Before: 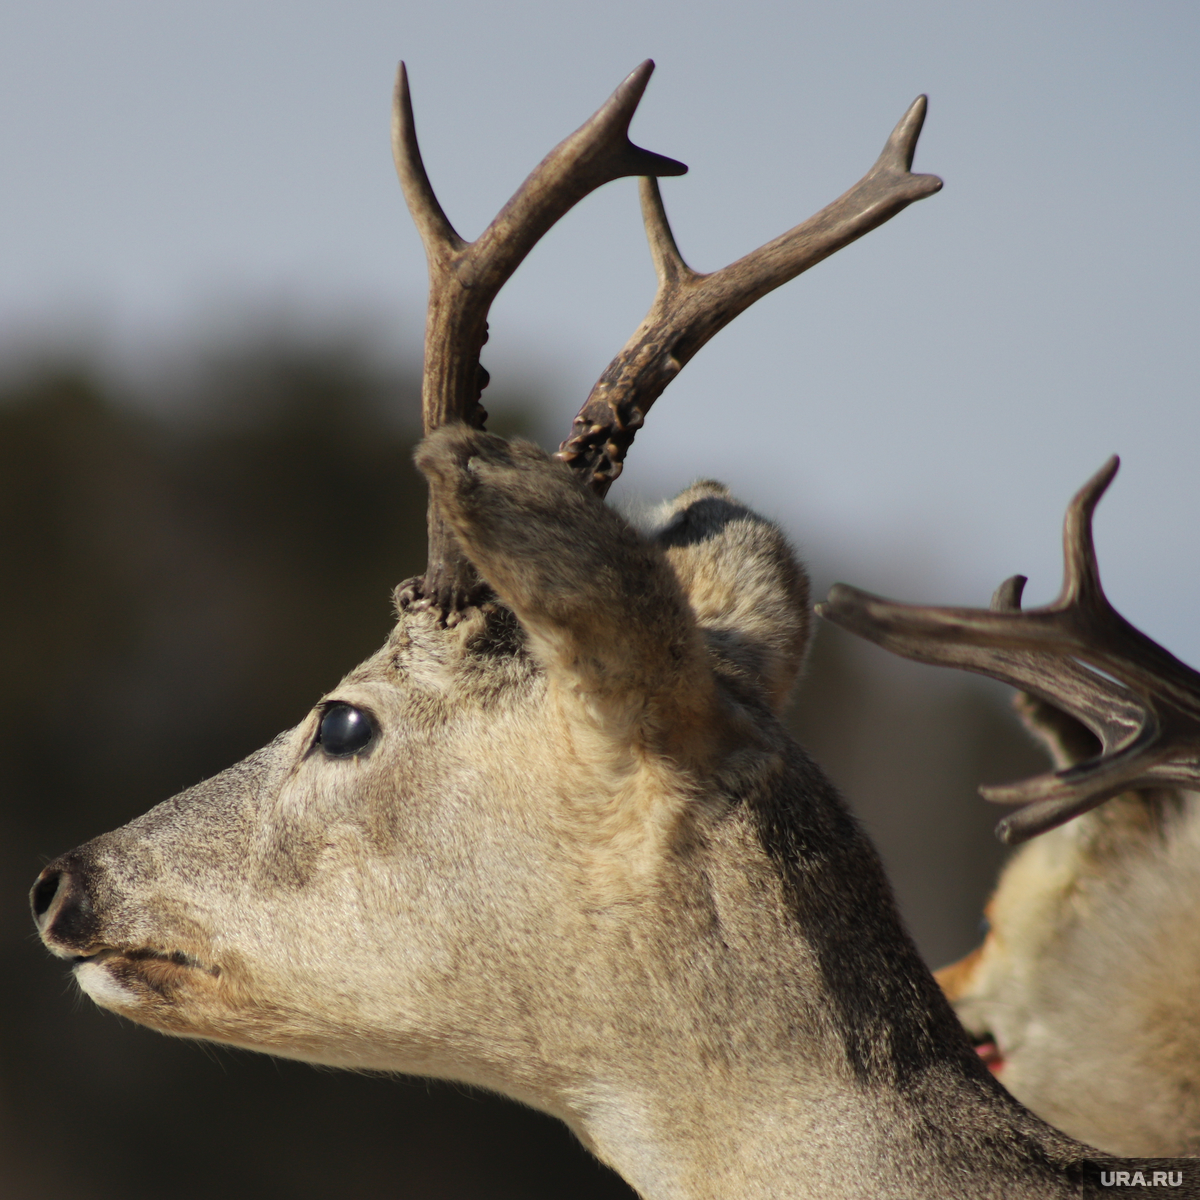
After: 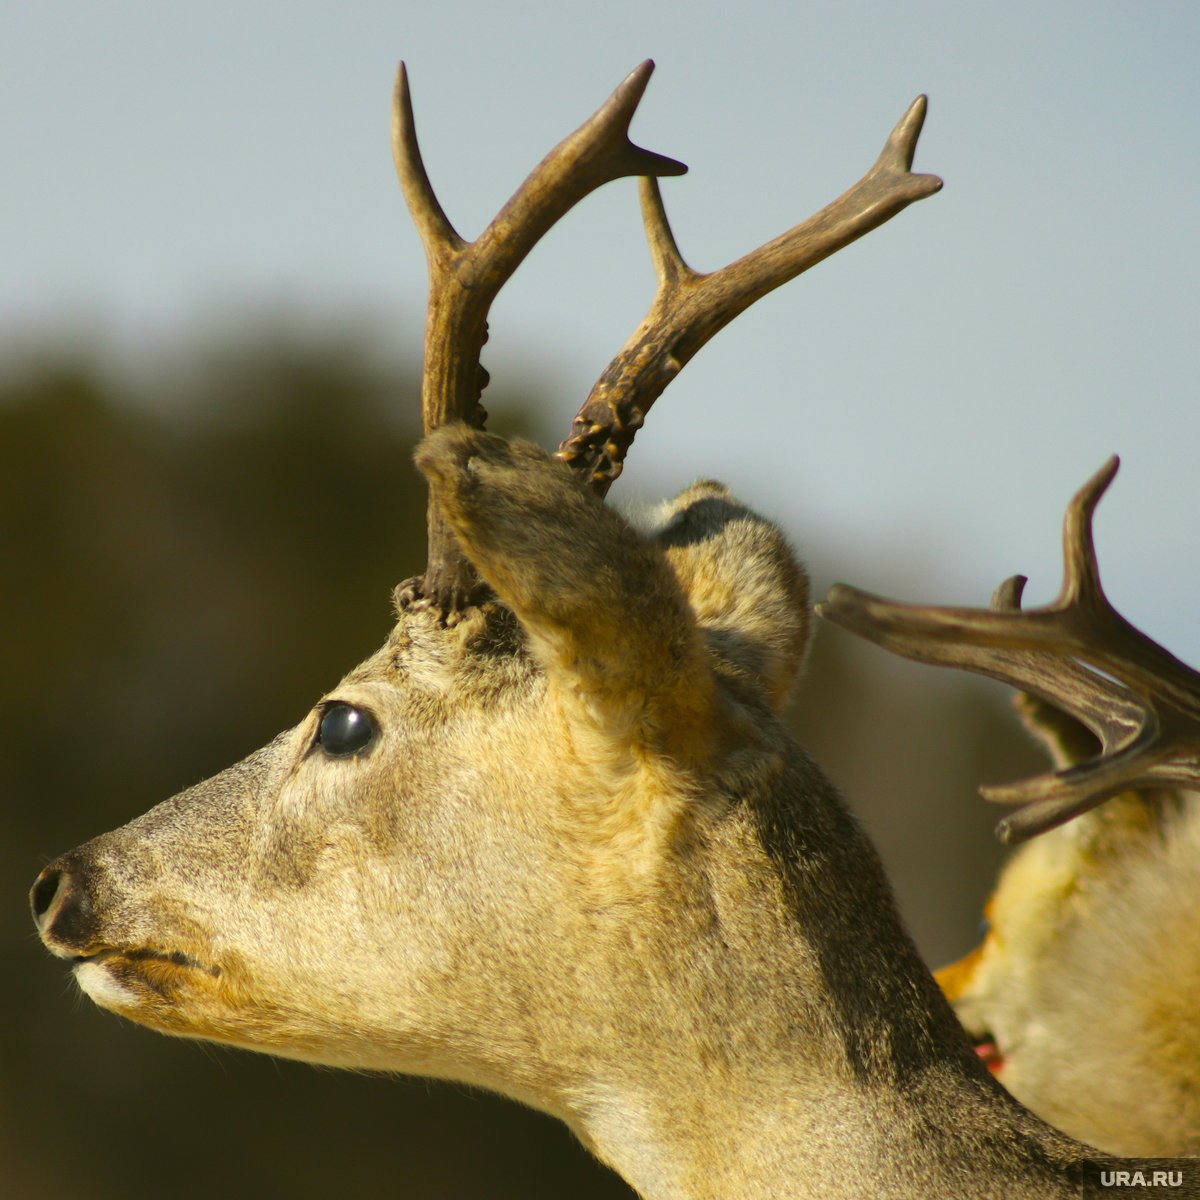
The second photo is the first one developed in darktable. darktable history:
color balance rgb: perceptual saturation grading › global saturation 36%, perceptual brilliance grading › global brilliance 10%, global vibrance 20%
color balance: mode lift, gamma, gain (sRGB), lift [1.04, 1, 1, 0.97], gamma [1.01, 1, 1, 0.97], gain [0.96, 1, 1, 0.97]
tone equalizer: on, module defaults
